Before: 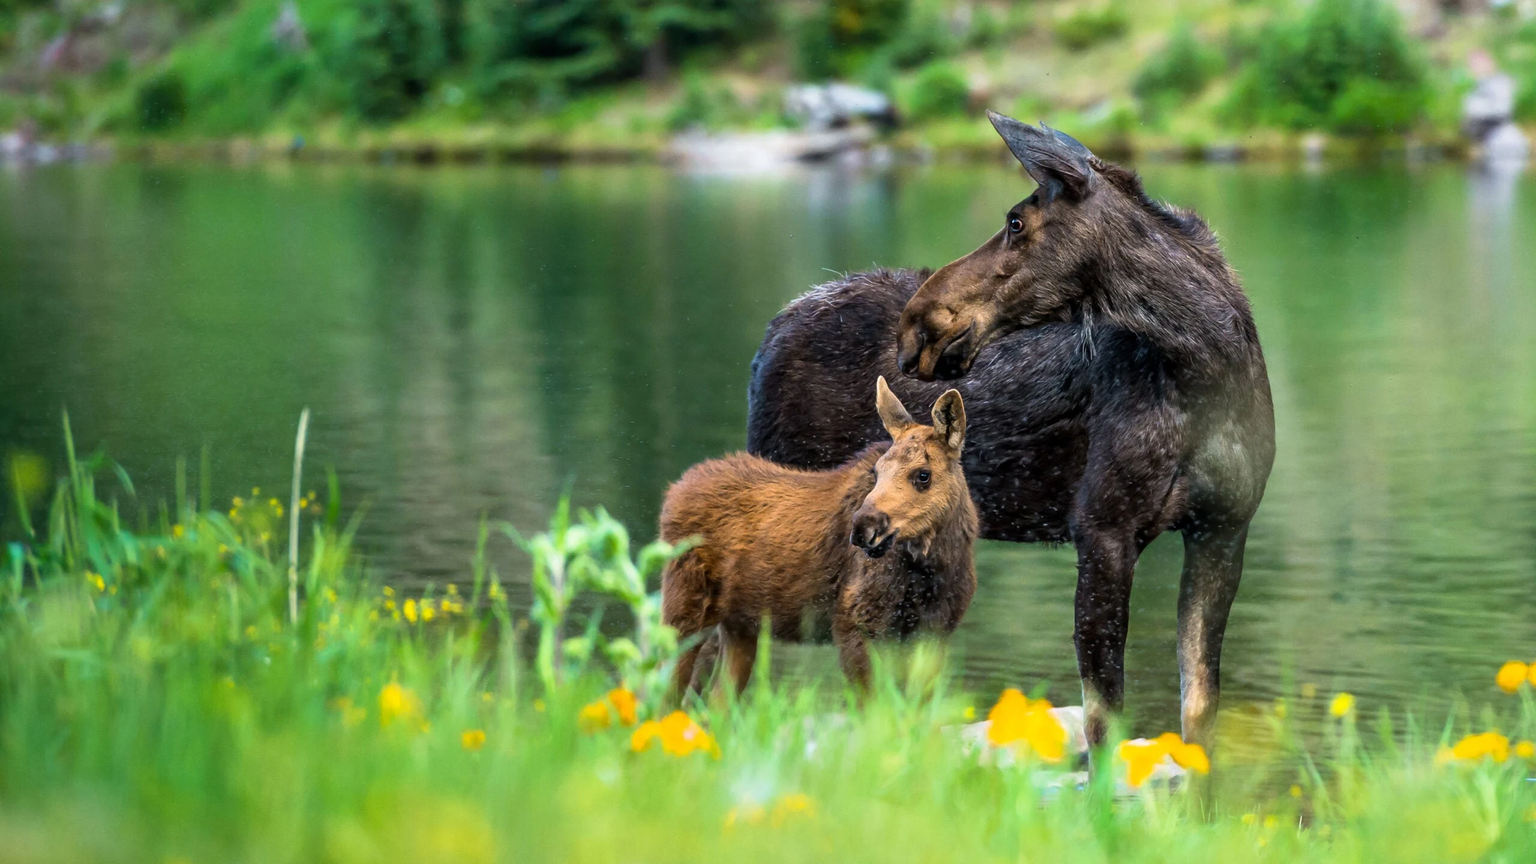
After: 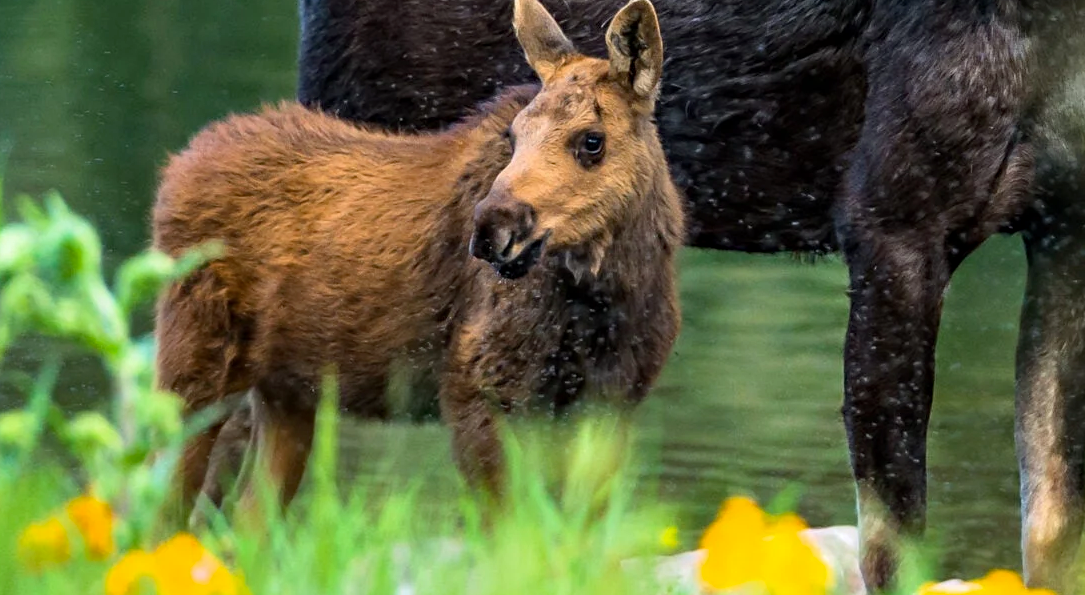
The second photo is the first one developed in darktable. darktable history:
crop: left 37.021%, top 45.222%, right 20.583%, bottom 13.422%
haze removal: compatibility mode true, adaptive false
